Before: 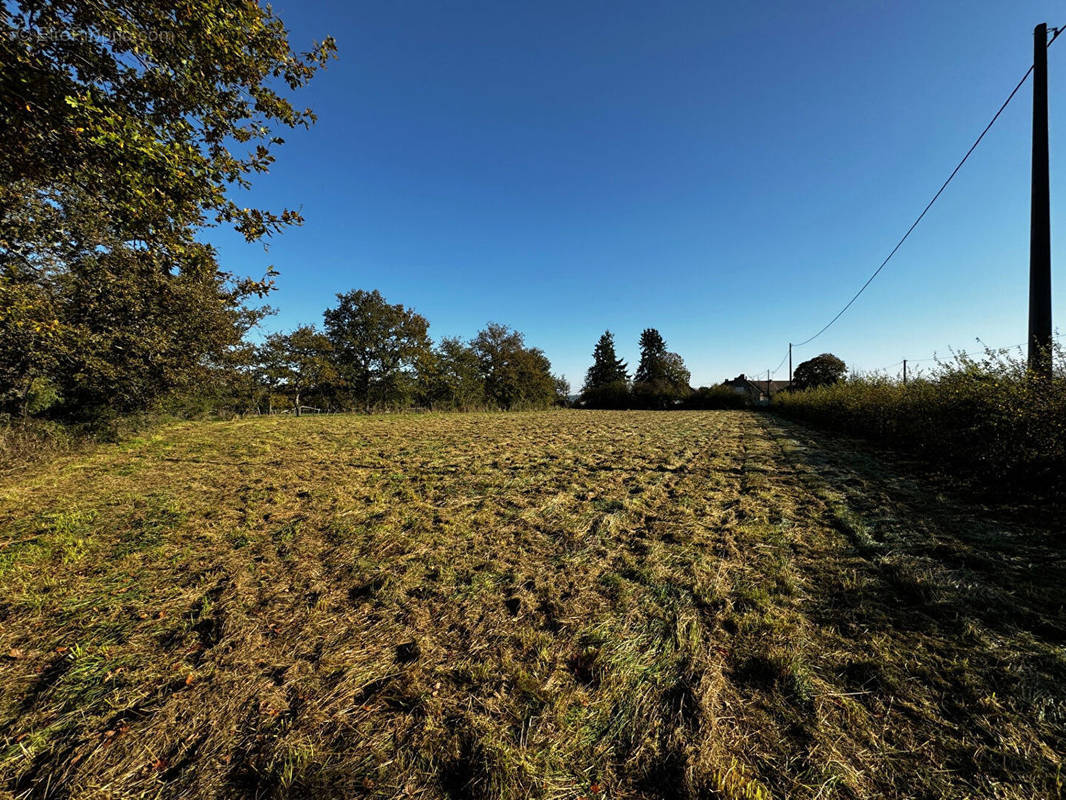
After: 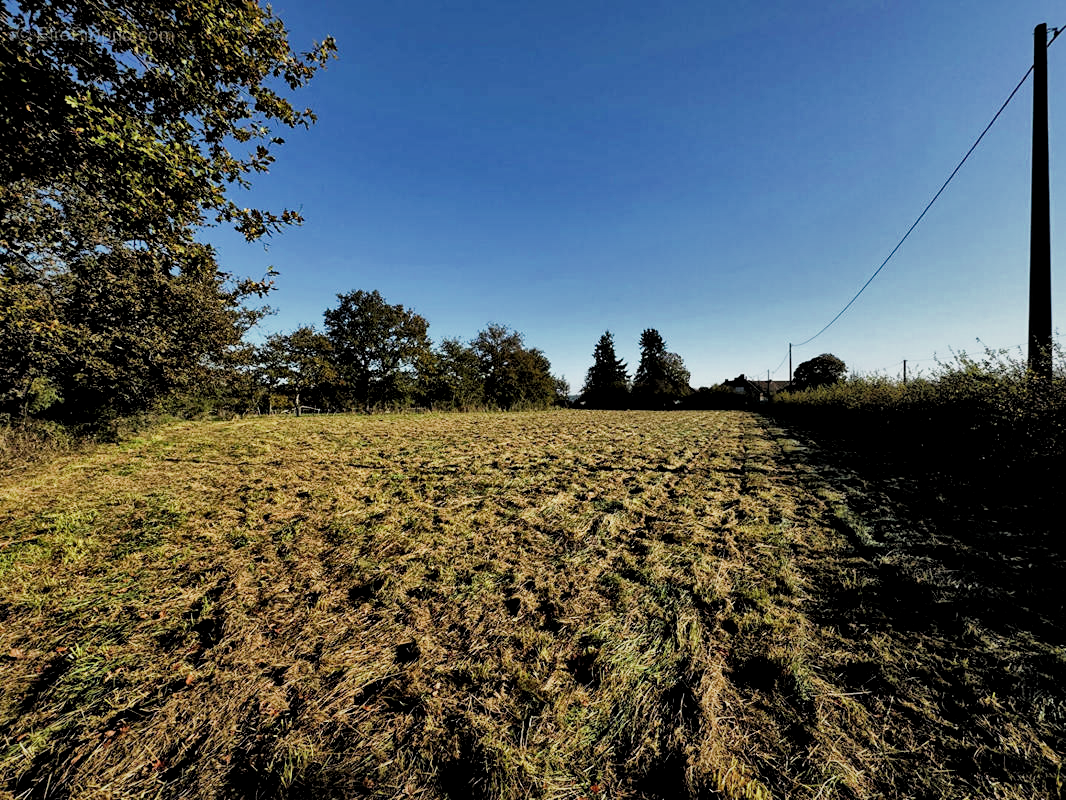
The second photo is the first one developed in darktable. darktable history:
tone equalizer: -8 EV -0.419 EV, -7 EV -0.402 EV, -6 EV -0.328 EV, -5 EV -0.203 EV, -3 EV 0.223 EV, -2 EV 0.306 EV, -1 EV 0.363 EV, +0 EV 0.444 EV
contrast brightness saturation: contrast 0.041, saturation 0.066
filmic rgb: black relative exposure -6.74 EV, white relative exposure 4.56 EV, hardness 3.25, add noise in highlights 0.002, preserve chrominance max RGB, color science v3 (2019), use custom middle-gray values true, contrast in highlights soft
local contrast: mode bilateral grid, contrast 19, coarseness 49, detail 171%, midtone range 0.2
